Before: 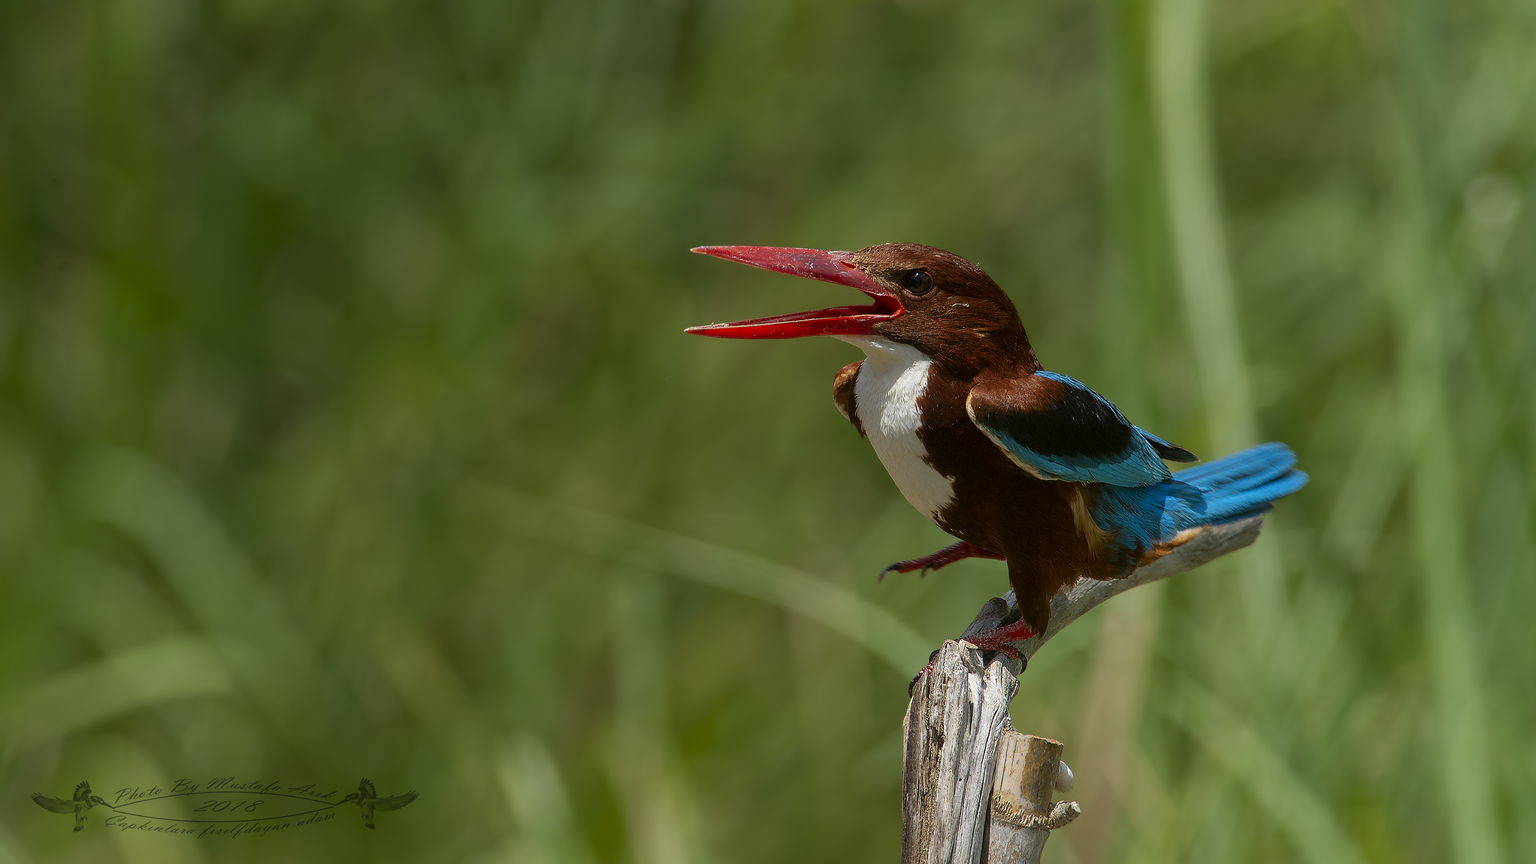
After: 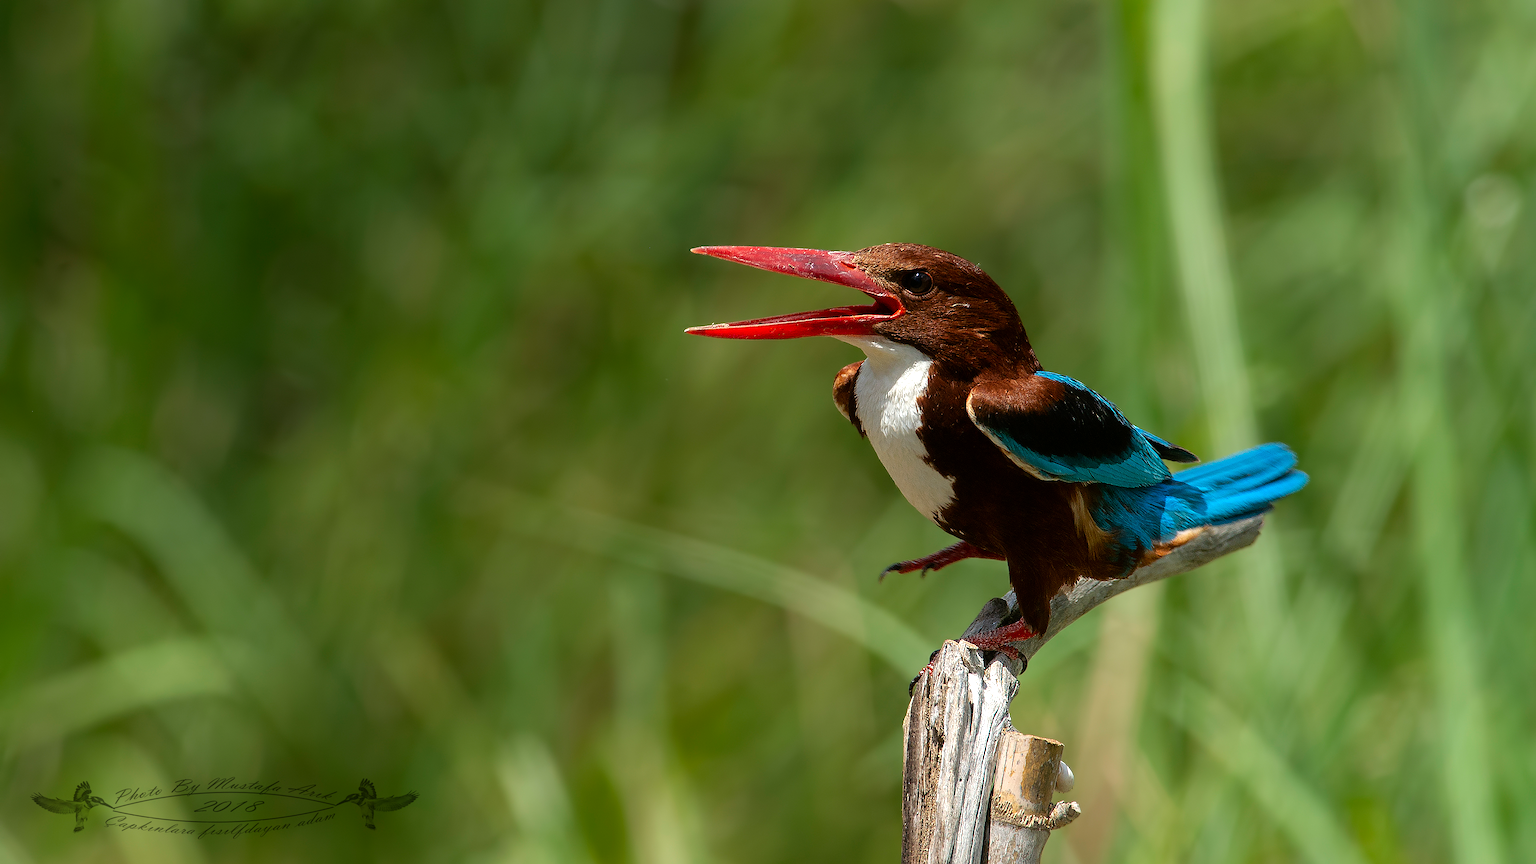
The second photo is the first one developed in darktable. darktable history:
tone equalizer: -8 EV -0.723 EV, -7 EV -0.701 EV, -6 EV -0.622 EV, -5 EV -0.407 EV, -3 EV 0.373 EV, -2 EV 0.6 EV, -1 EV 0.677 EV, +0 EV 0.726 EV, mask exposure compensation -0.493 EV
